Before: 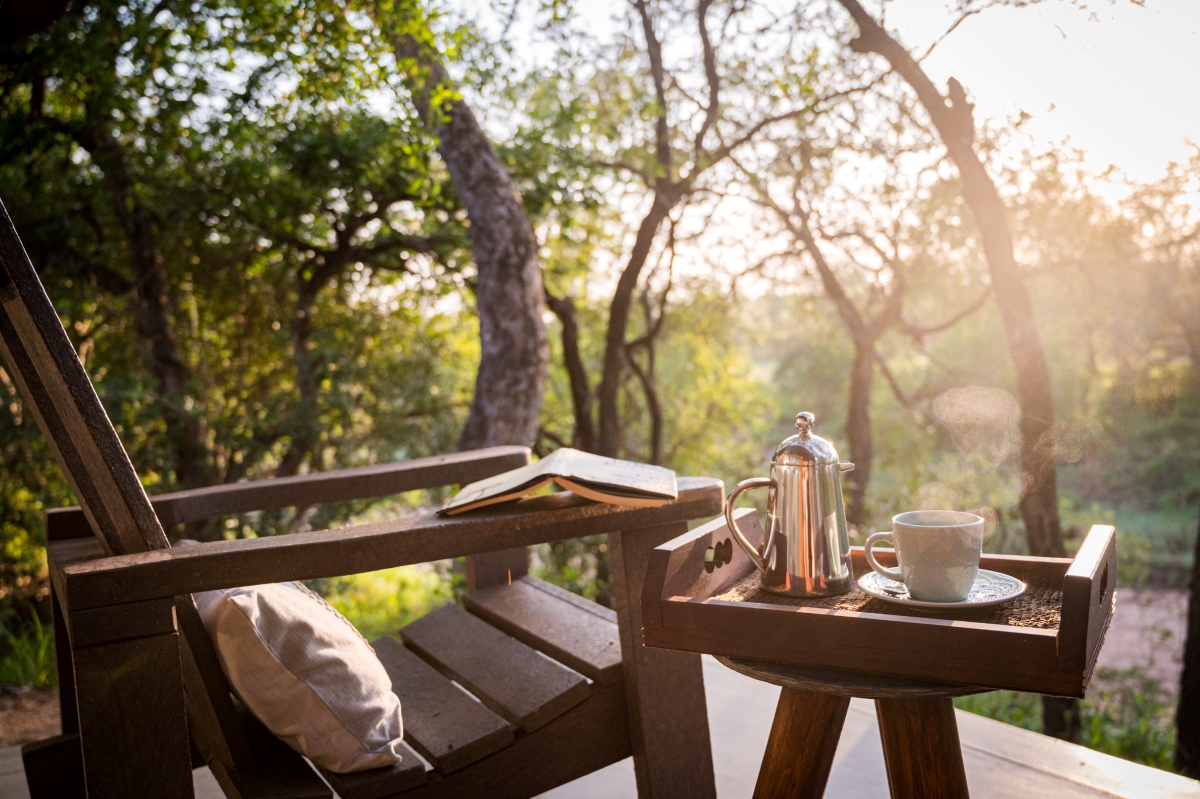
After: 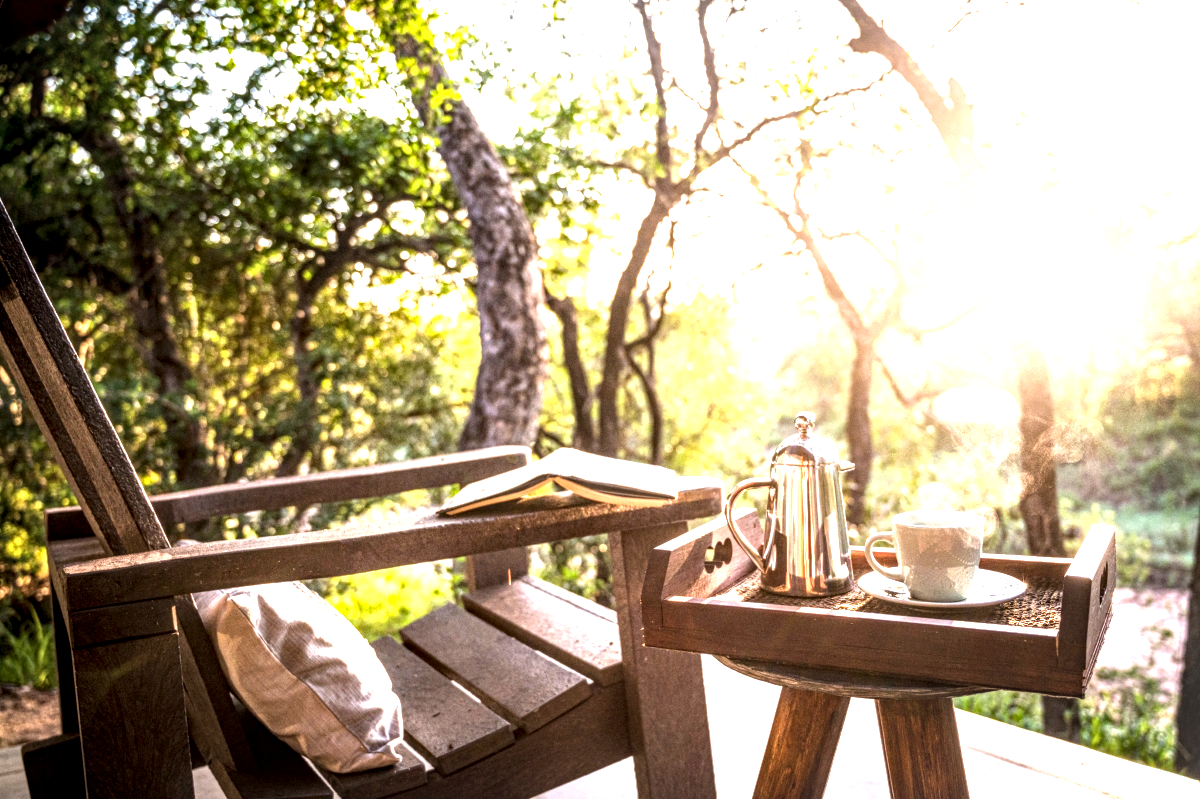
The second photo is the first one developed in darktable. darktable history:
exposure: black level correction 0, exposure 1.102 EV, compensate highlight preservation false
contrast brightness saturation: contrast 0.036, saturation 0.067
local contrast: highlights 0%, shadows 1%, detail 182%
tone equalizer: -8 EV -0.396 EV, -7 EV -0.42 EV, -6 EV -0.332 EV, -5 EV -0.245 EV, -3 EV 0.199 EV, -2 EV 0.308 EV, -1 EV 0.402 EV, +0 EV 0.442 EV, edges refinement/feathering 500, mask exposure compensation -1.57 EV, preserve details guided filter
